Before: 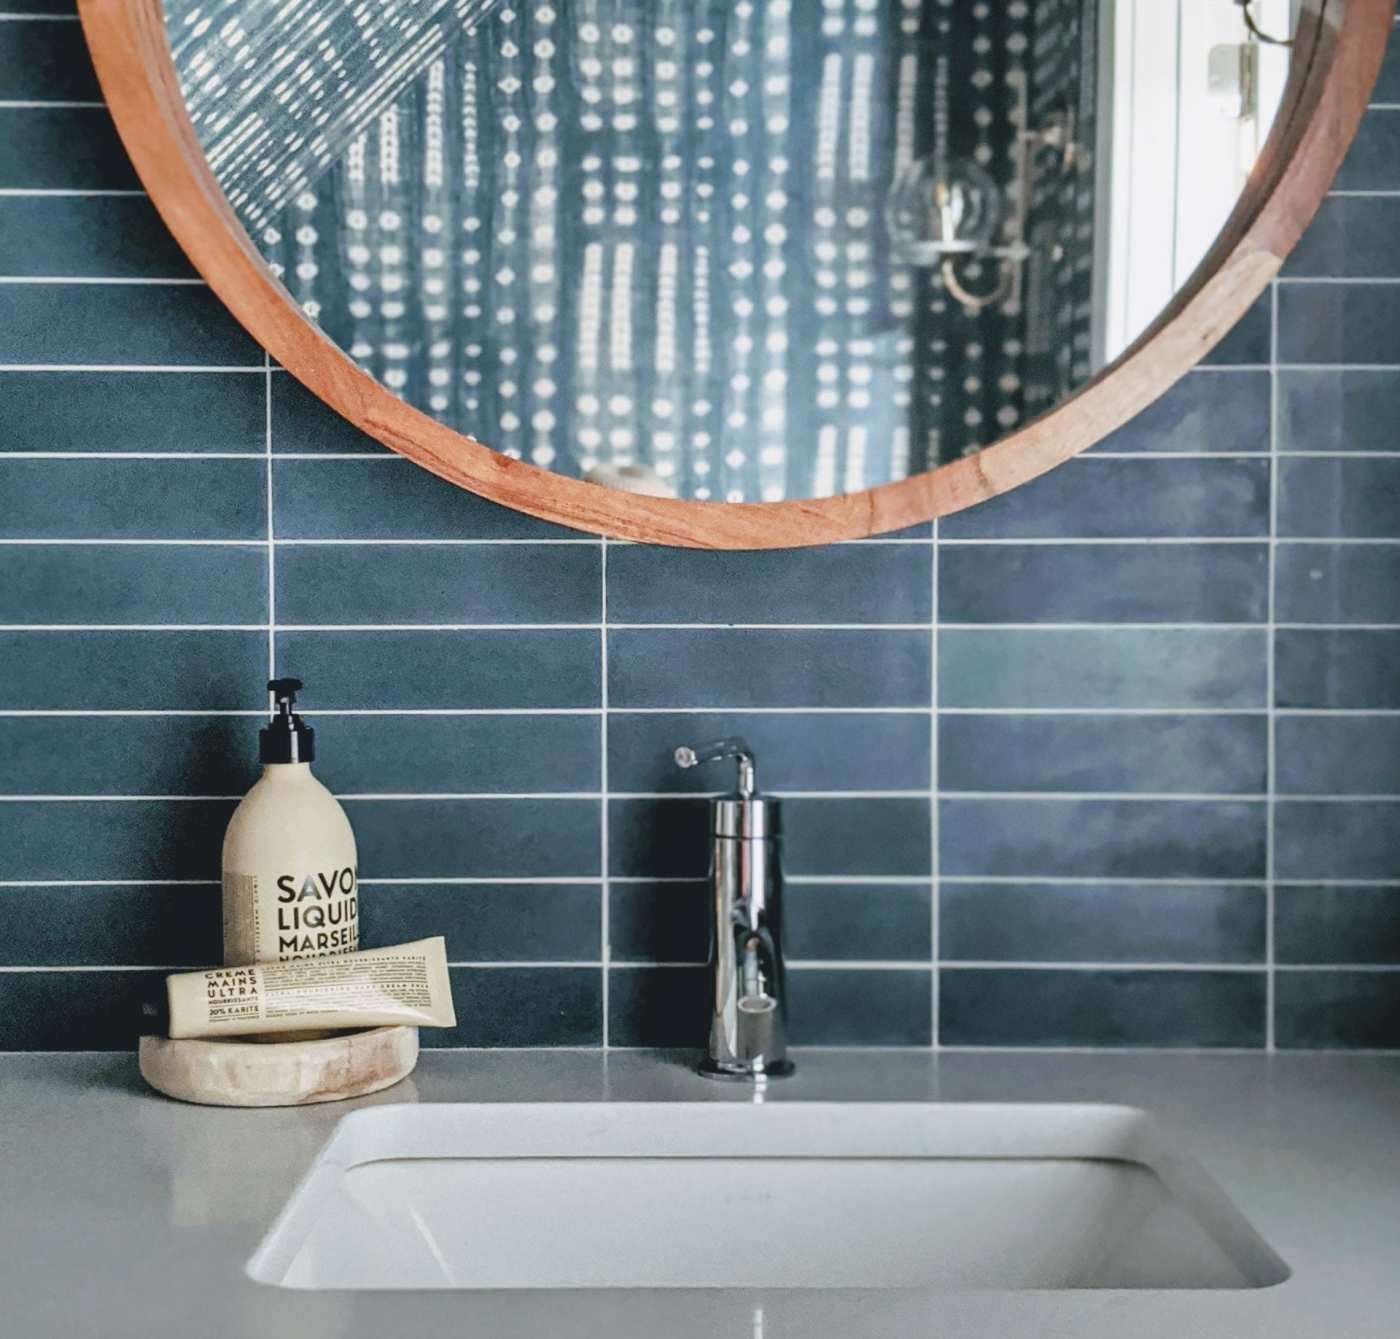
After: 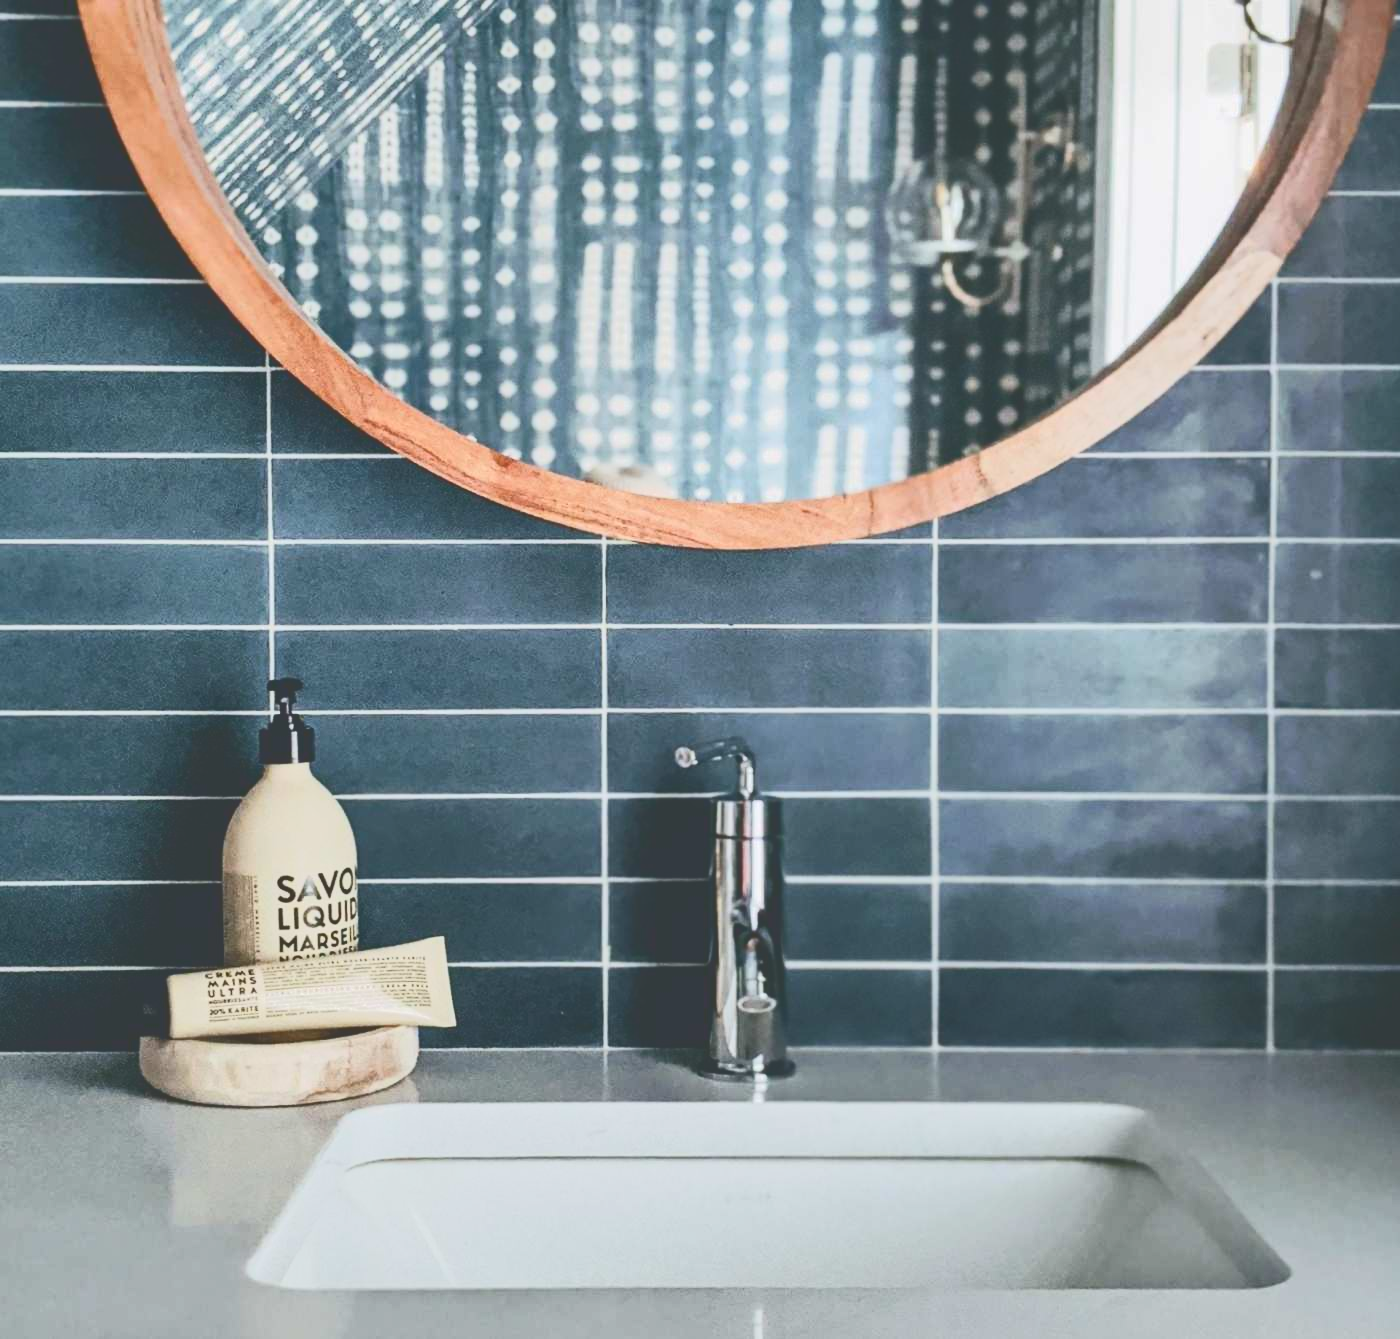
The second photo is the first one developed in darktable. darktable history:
tone curve: curves: ch0 [(0, 0) (0.003, 0.231) (0.011, 0.231) (0.025, 0.231) (0.044, 0.231) (0.069, 0.235) (0.1, 0.24) (0.136, 0.246) (0.177, 0.256) (0.224, 0.279) (0.277, 0.313) (0.335, 0.354) (0.399, 0.428) (0.468, 0.514) (0.543, 0.61) (0.623, 0.728) (0.709, 0.808) (0.801, 0.873) (0.898, 0.909) (1, 1)], color space Lab, independent channels, preserve colors none
